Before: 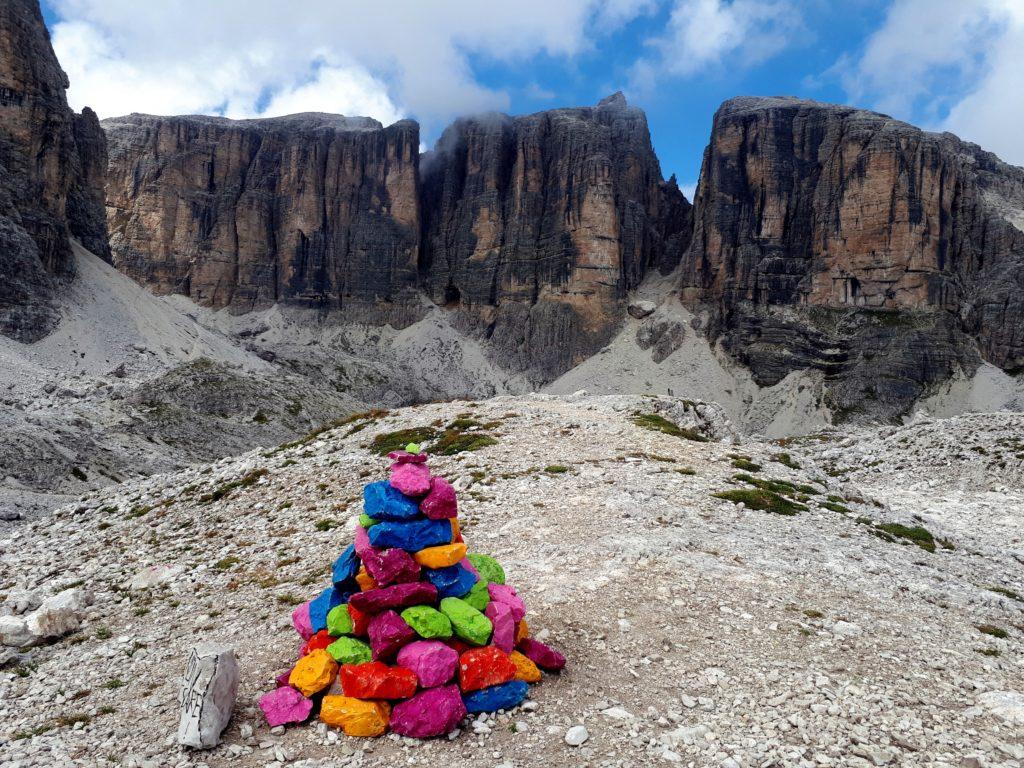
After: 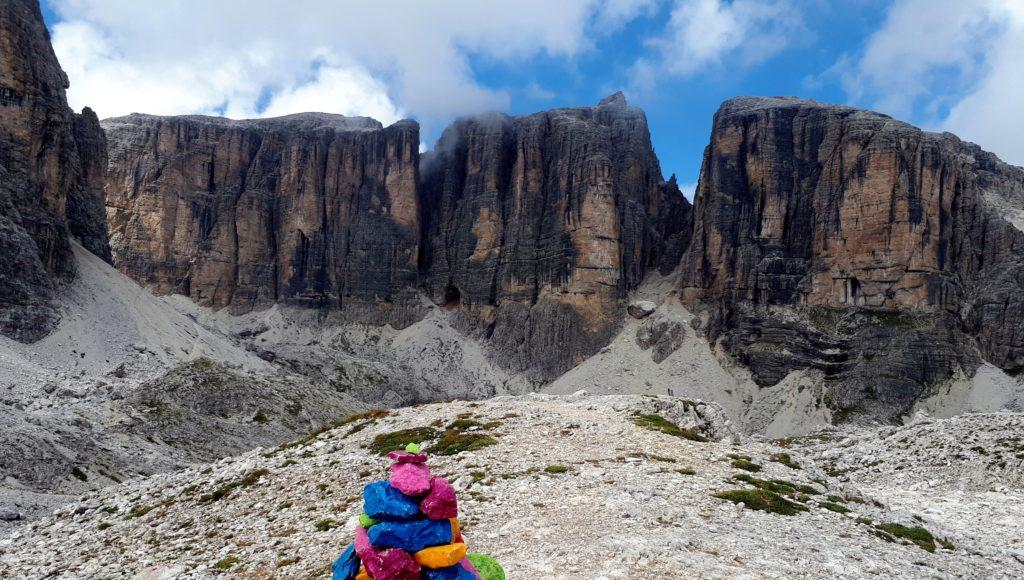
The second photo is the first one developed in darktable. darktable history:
crop: bottom 24.452%
